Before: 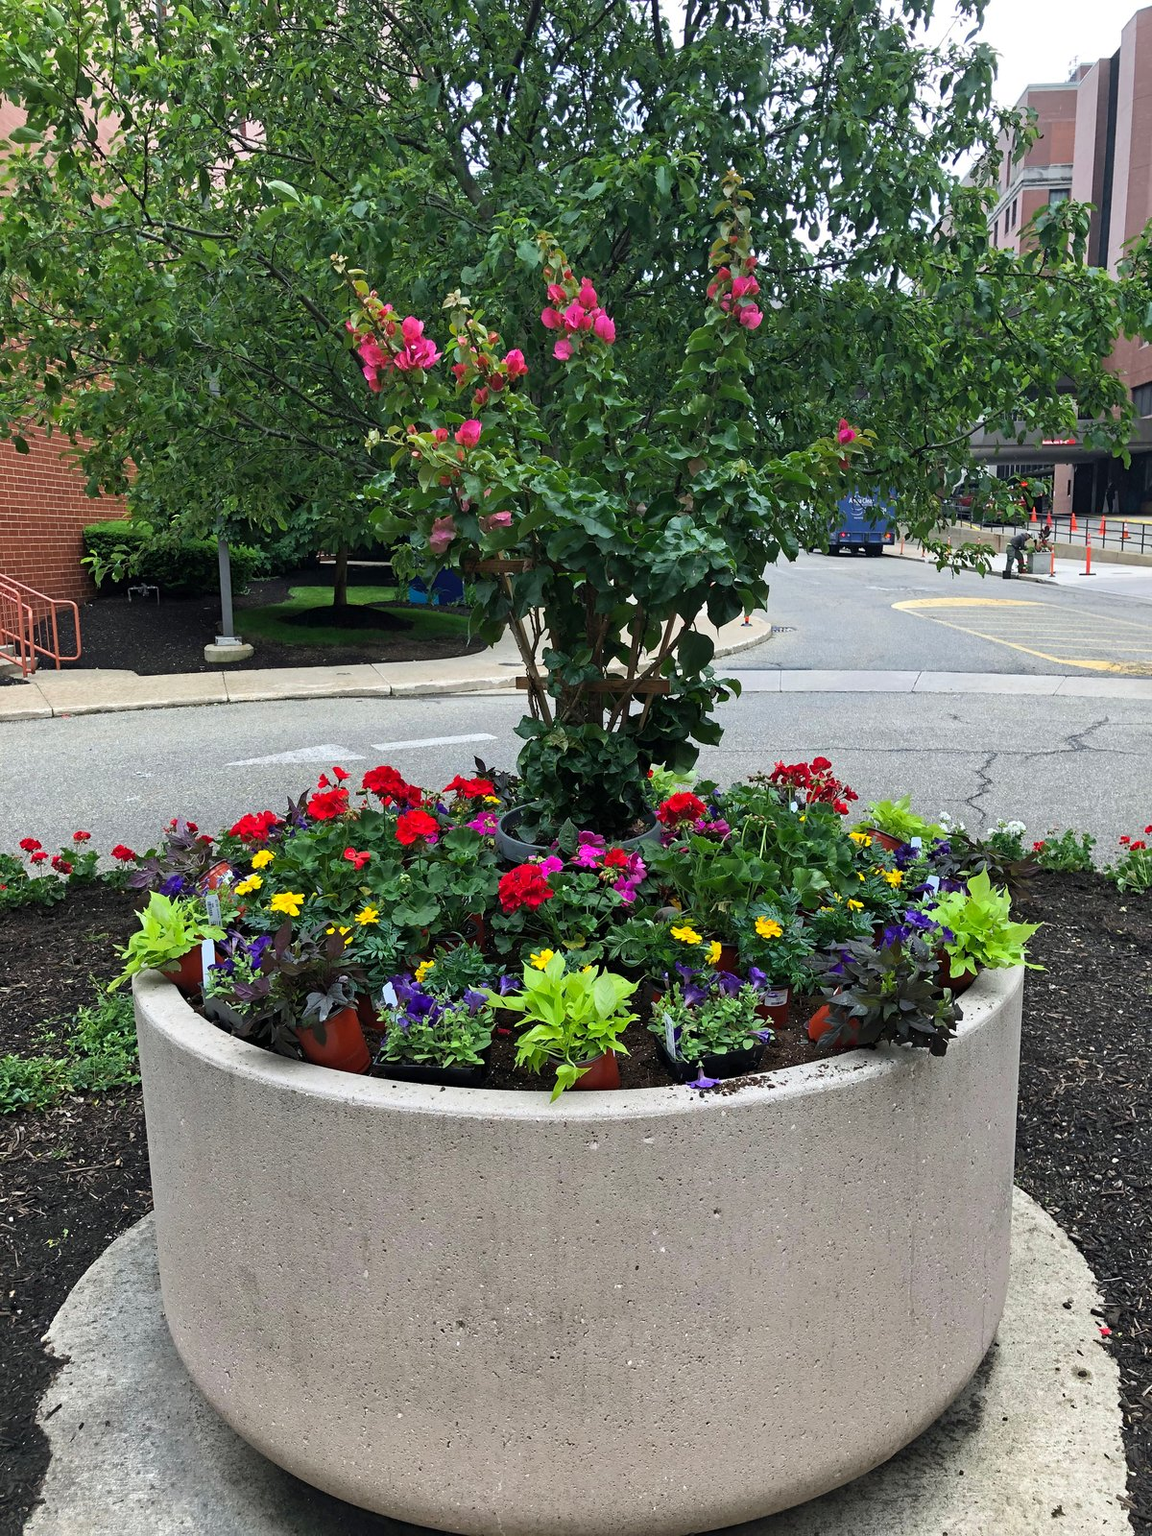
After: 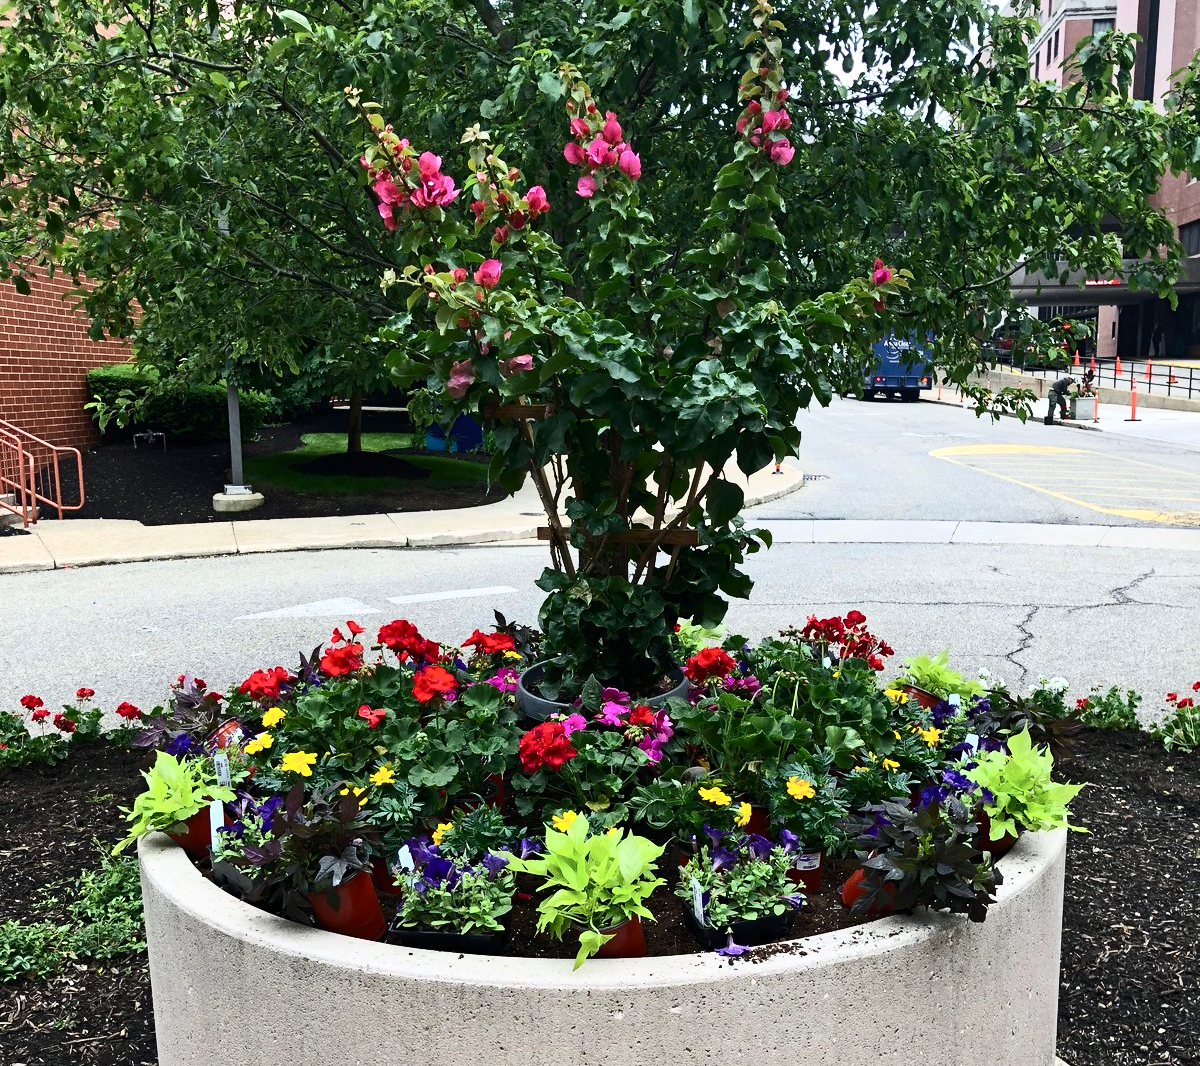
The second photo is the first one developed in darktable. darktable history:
crop: top 11.166%, bottom 22.168%
contrast brightness saturation: contrast 0.39, brightness 0.1
